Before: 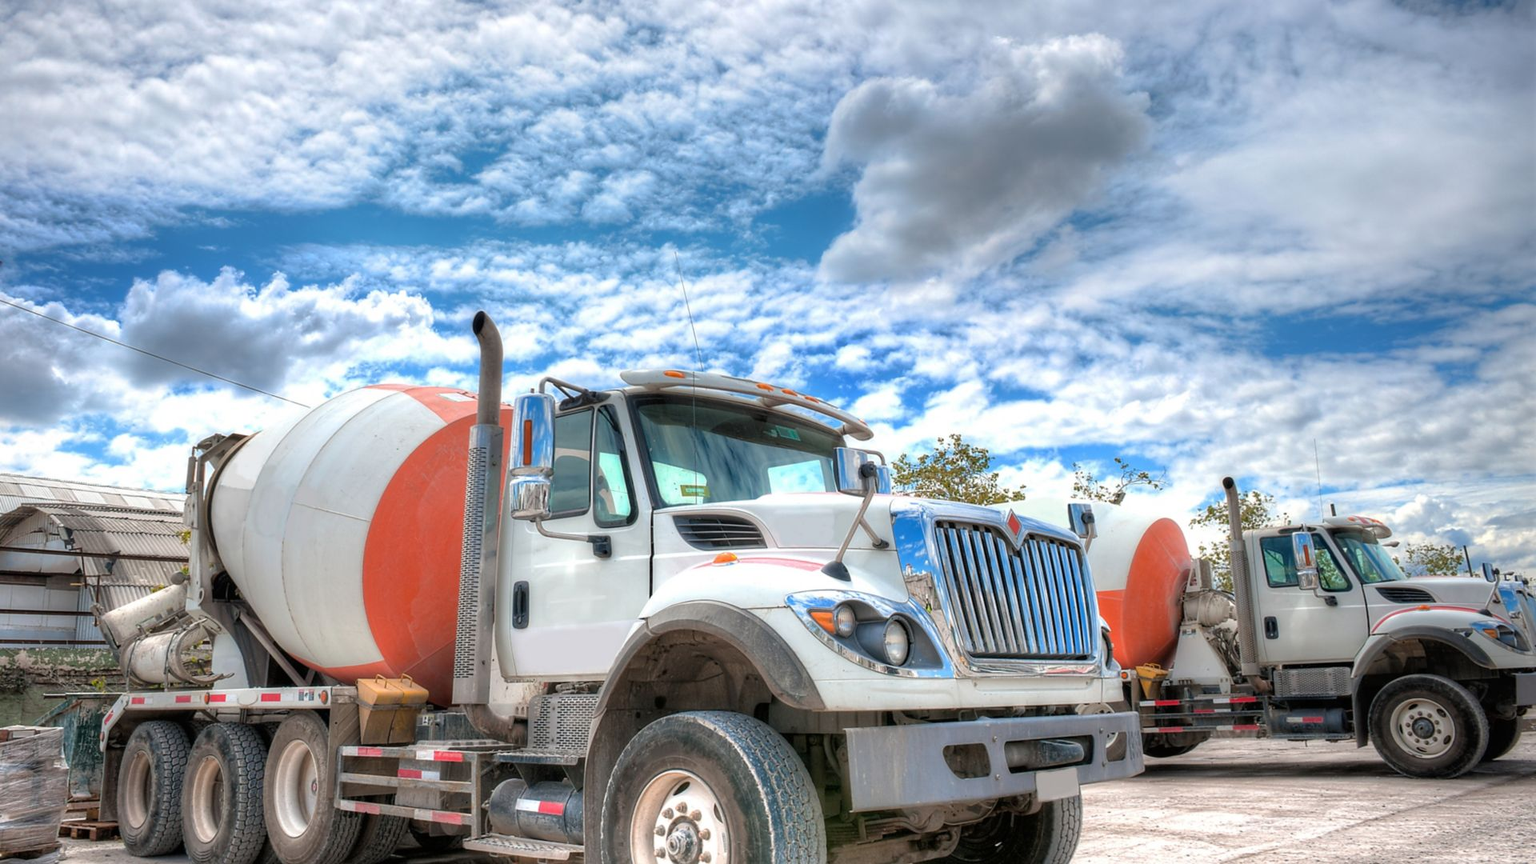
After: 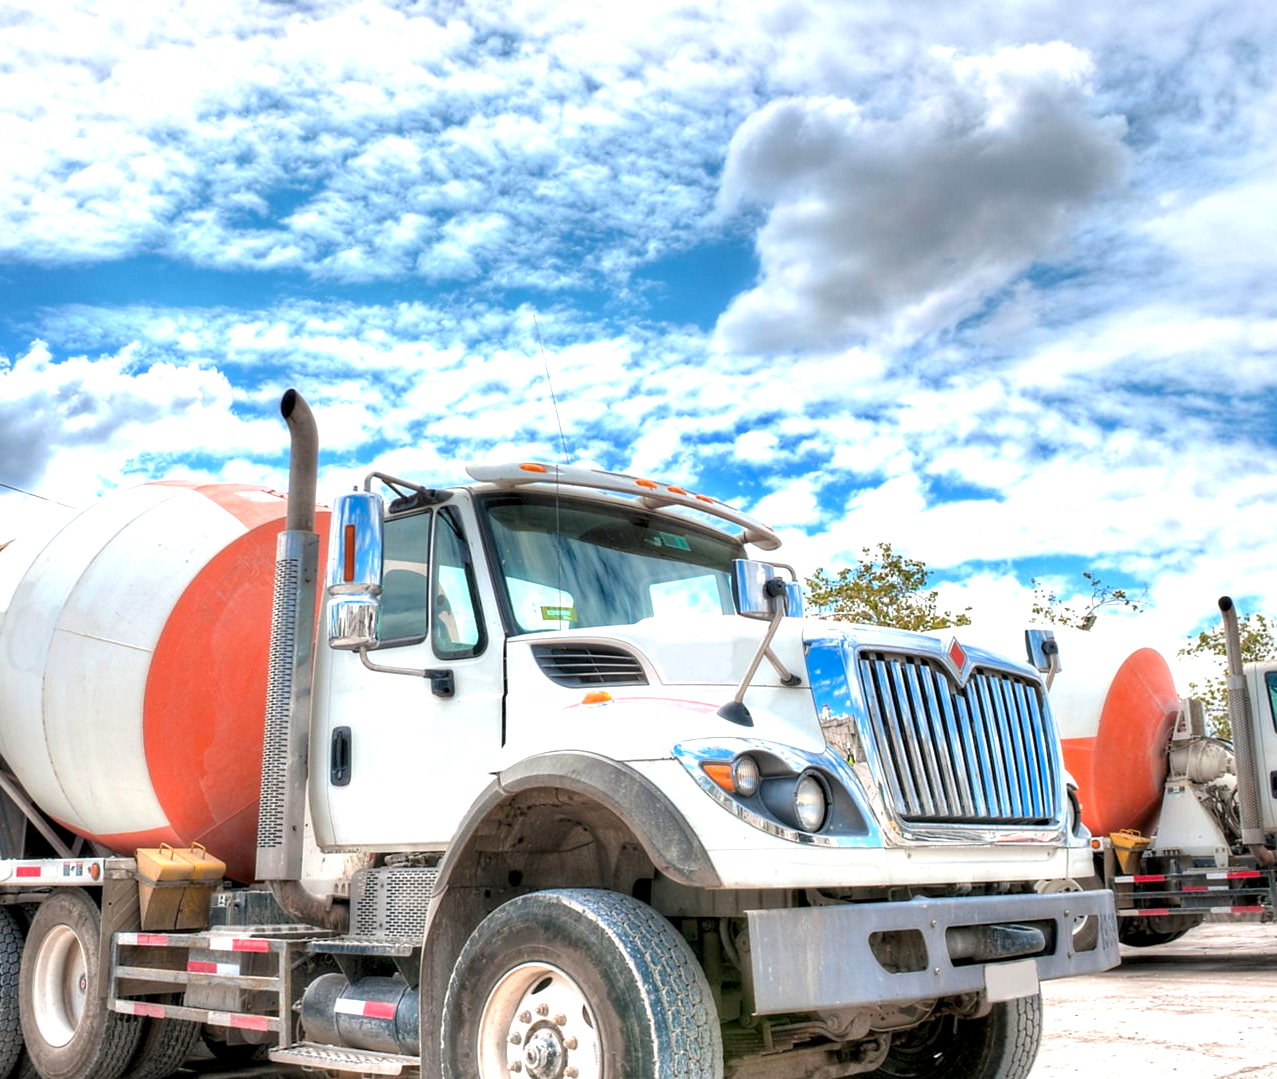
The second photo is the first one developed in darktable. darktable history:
crop and rotate: left 16.188%, right 17.276%
exposure: exposure 0.611 EV, compensate highlight preservation false
contrast equalizer: y [[0.6 ×6], [0.55 ×6], [0 ×6], [0 ×6], [0 ×6]], mix 0.297
